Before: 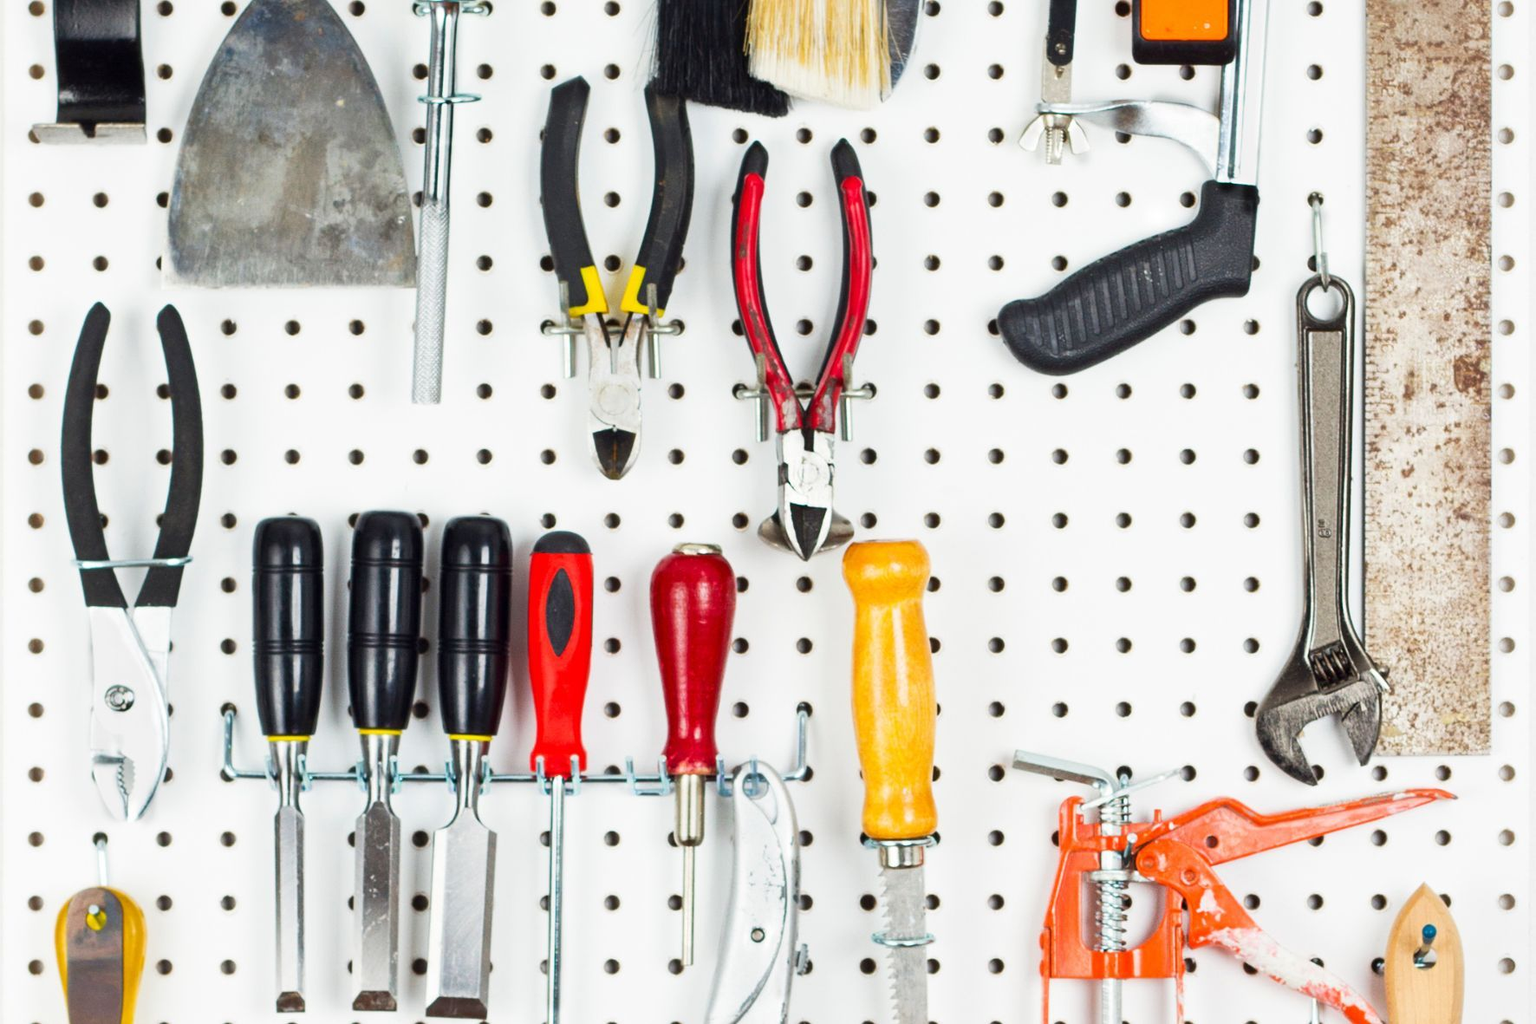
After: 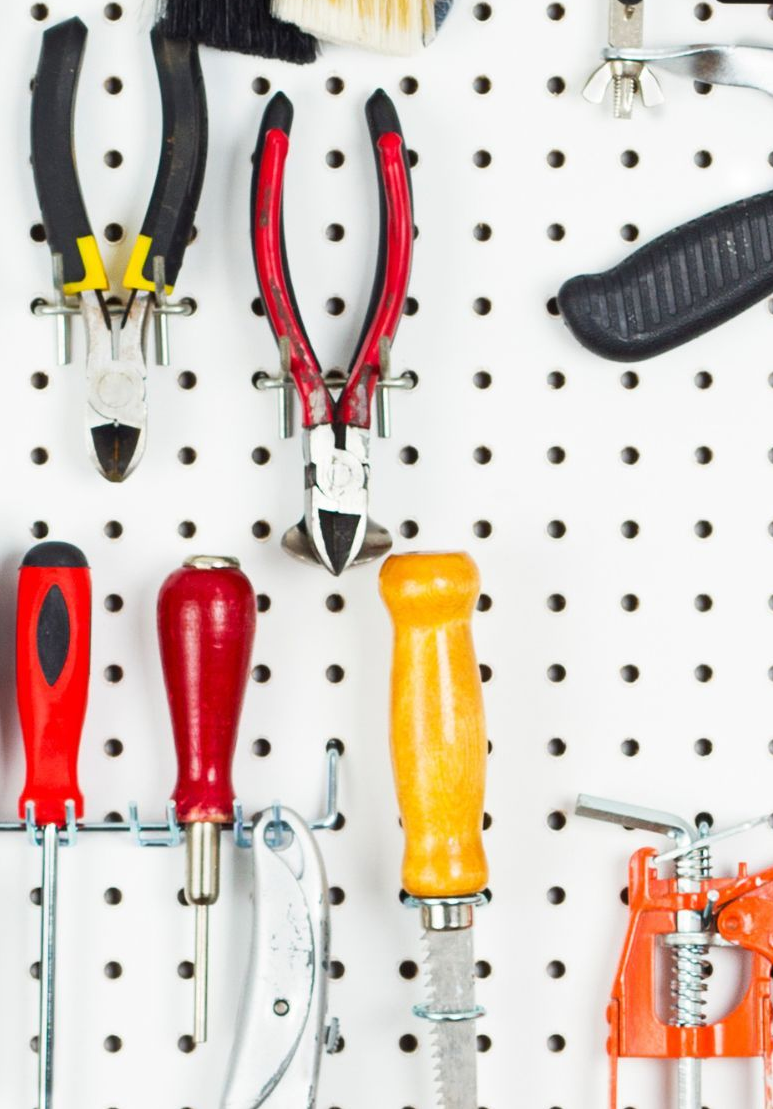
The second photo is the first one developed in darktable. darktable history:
crop: left 33.466%, top 6.081%, right 22.902%
